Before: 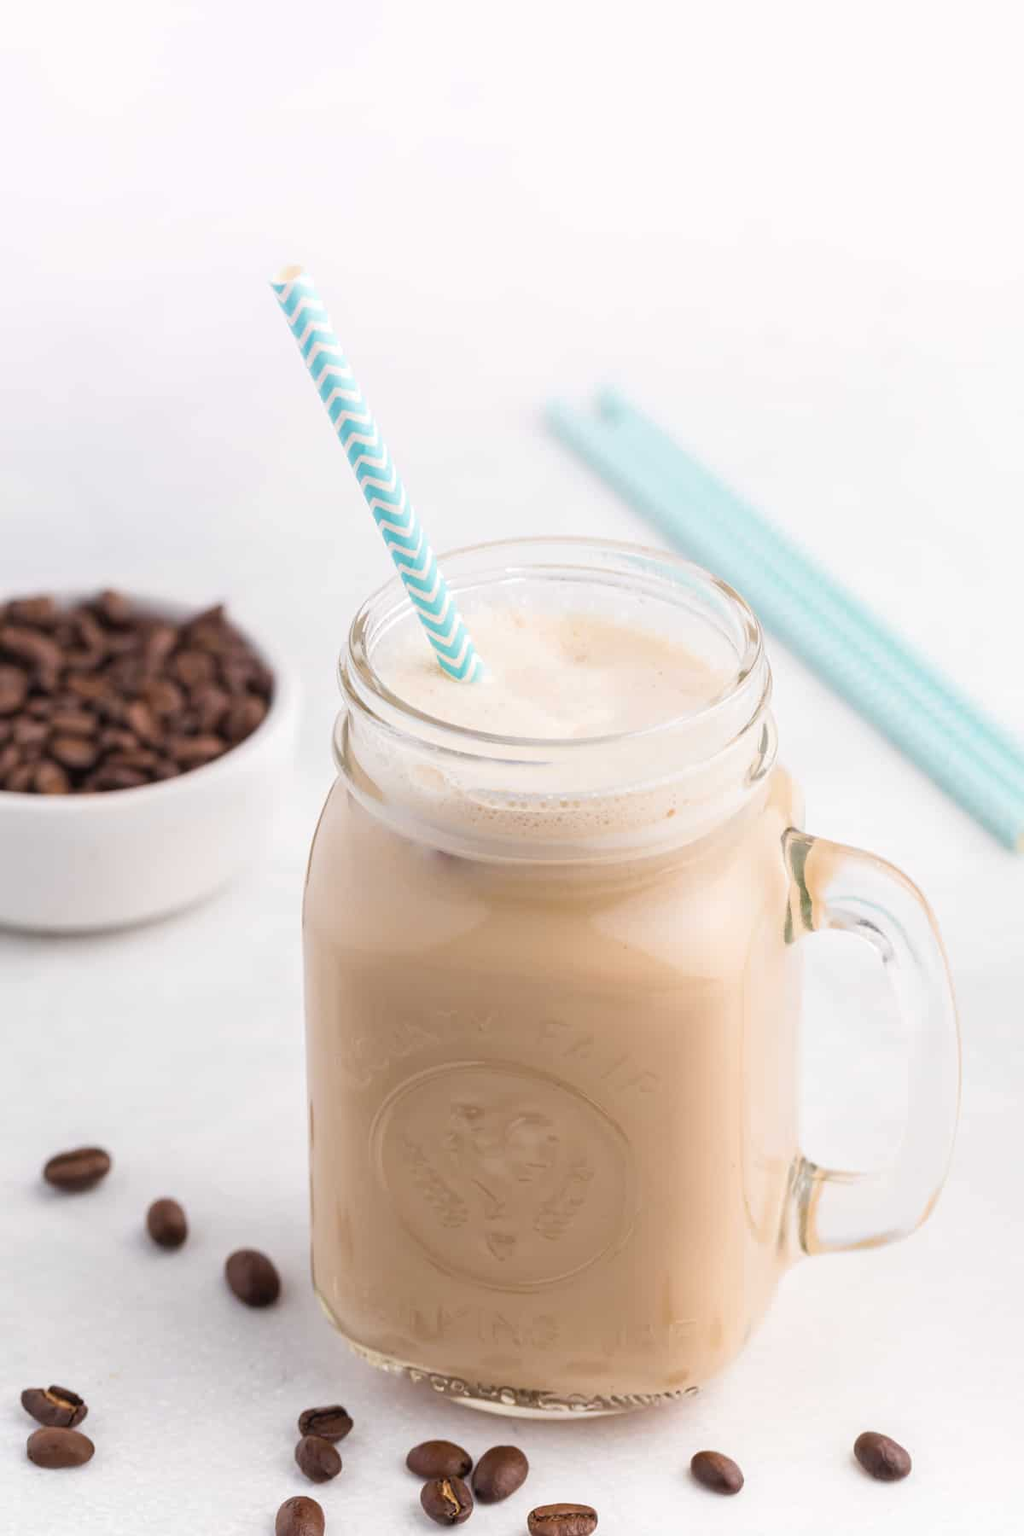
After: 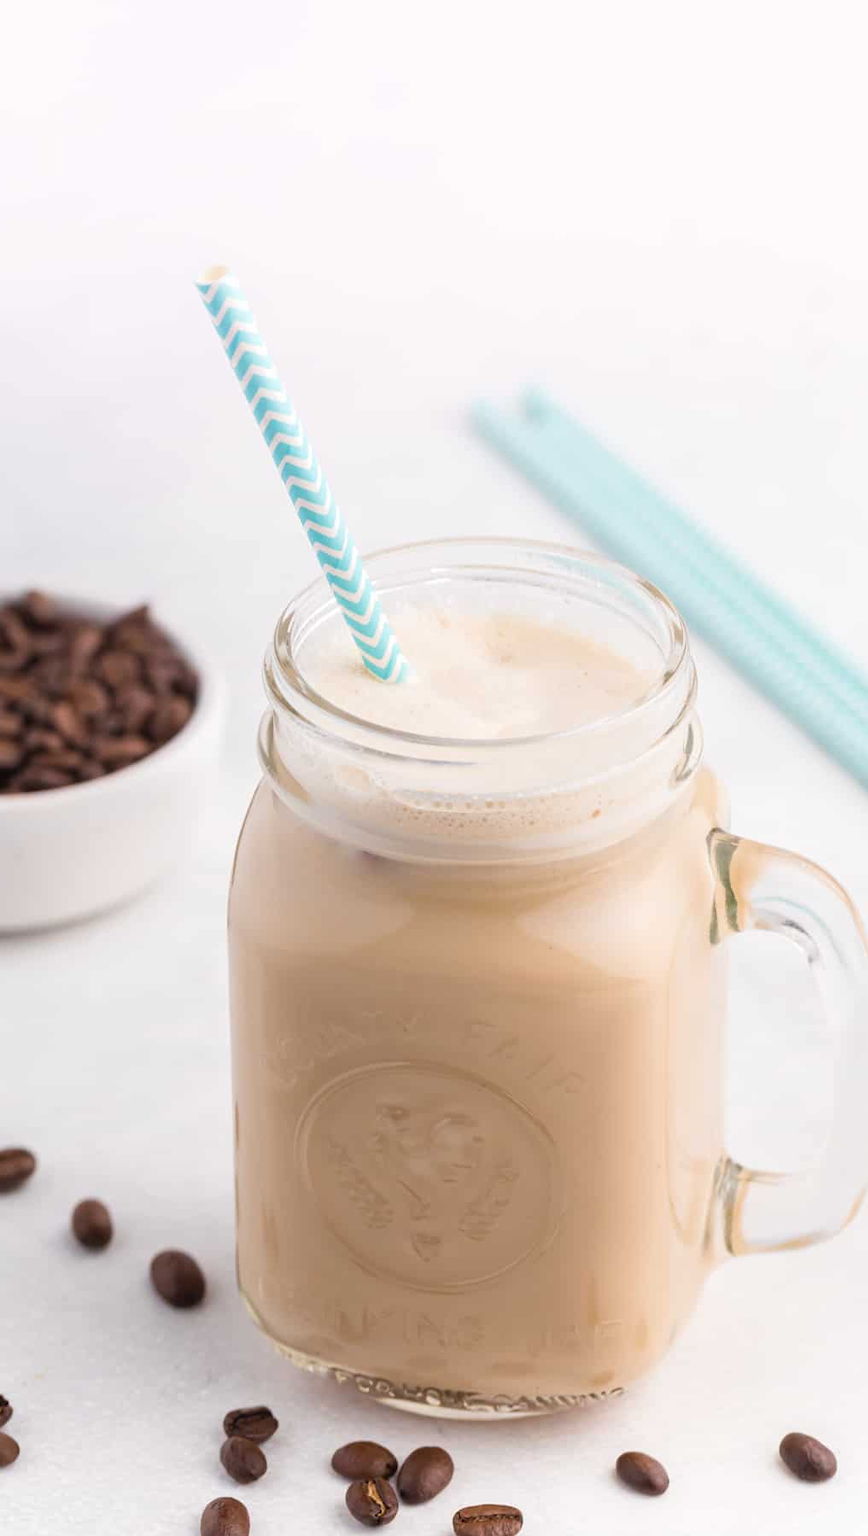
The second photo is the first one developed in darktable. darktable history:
crop: left 7.416%, right 7.793%
